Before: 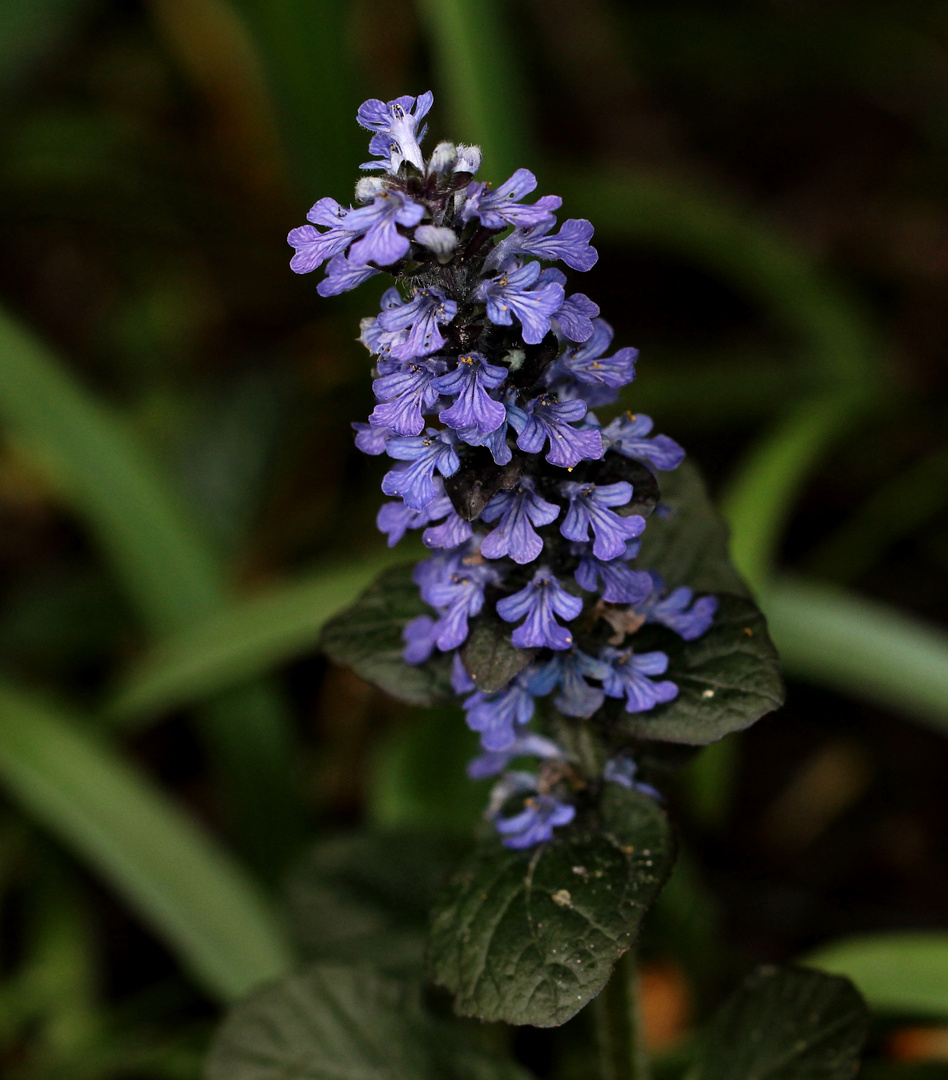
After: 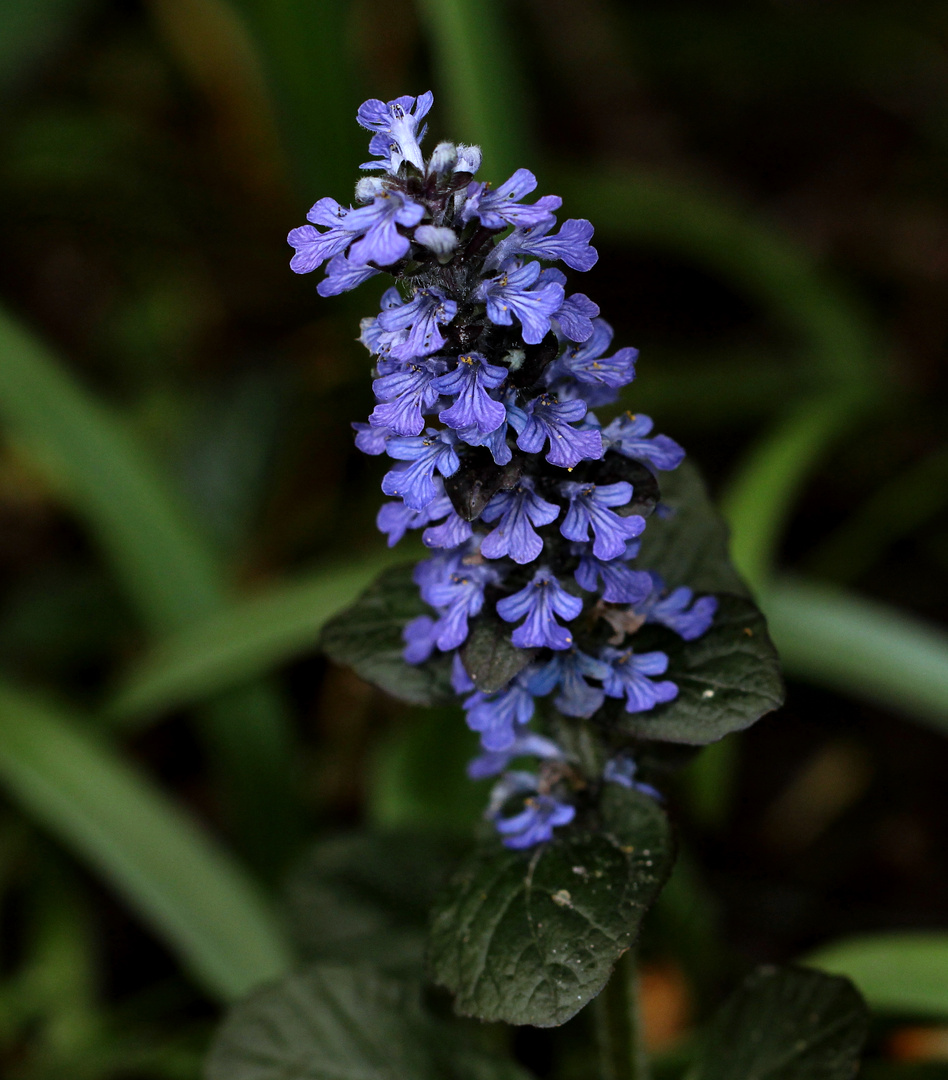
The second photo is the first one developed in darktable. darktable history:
exposure: compensate highlight preservation false
white balance: red 0.931, blue 1.11
